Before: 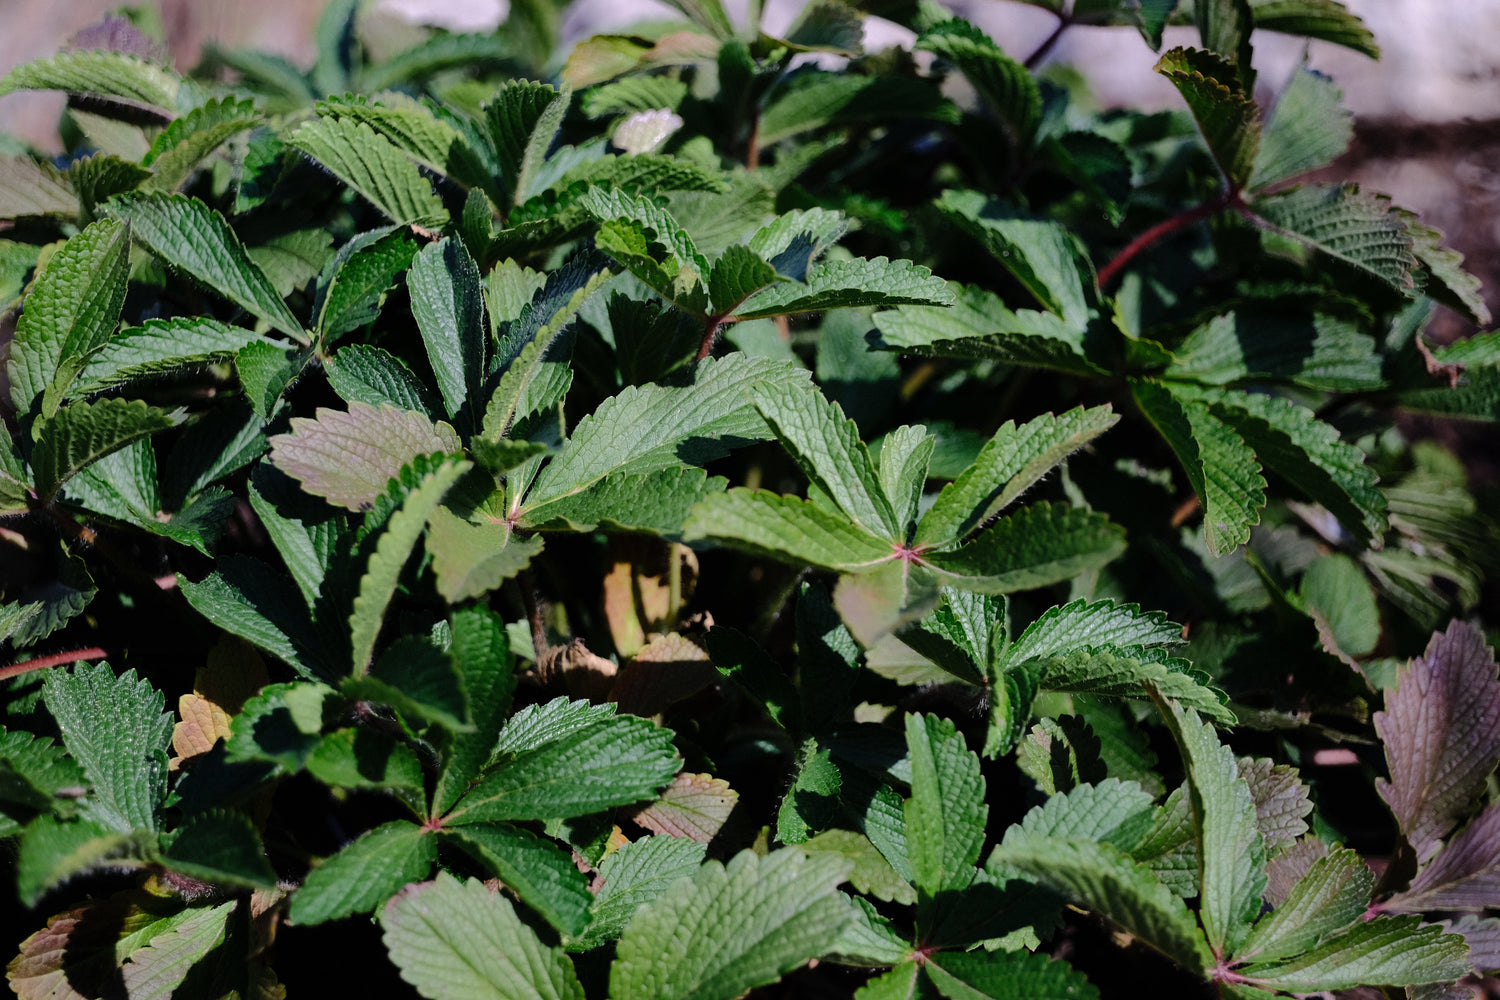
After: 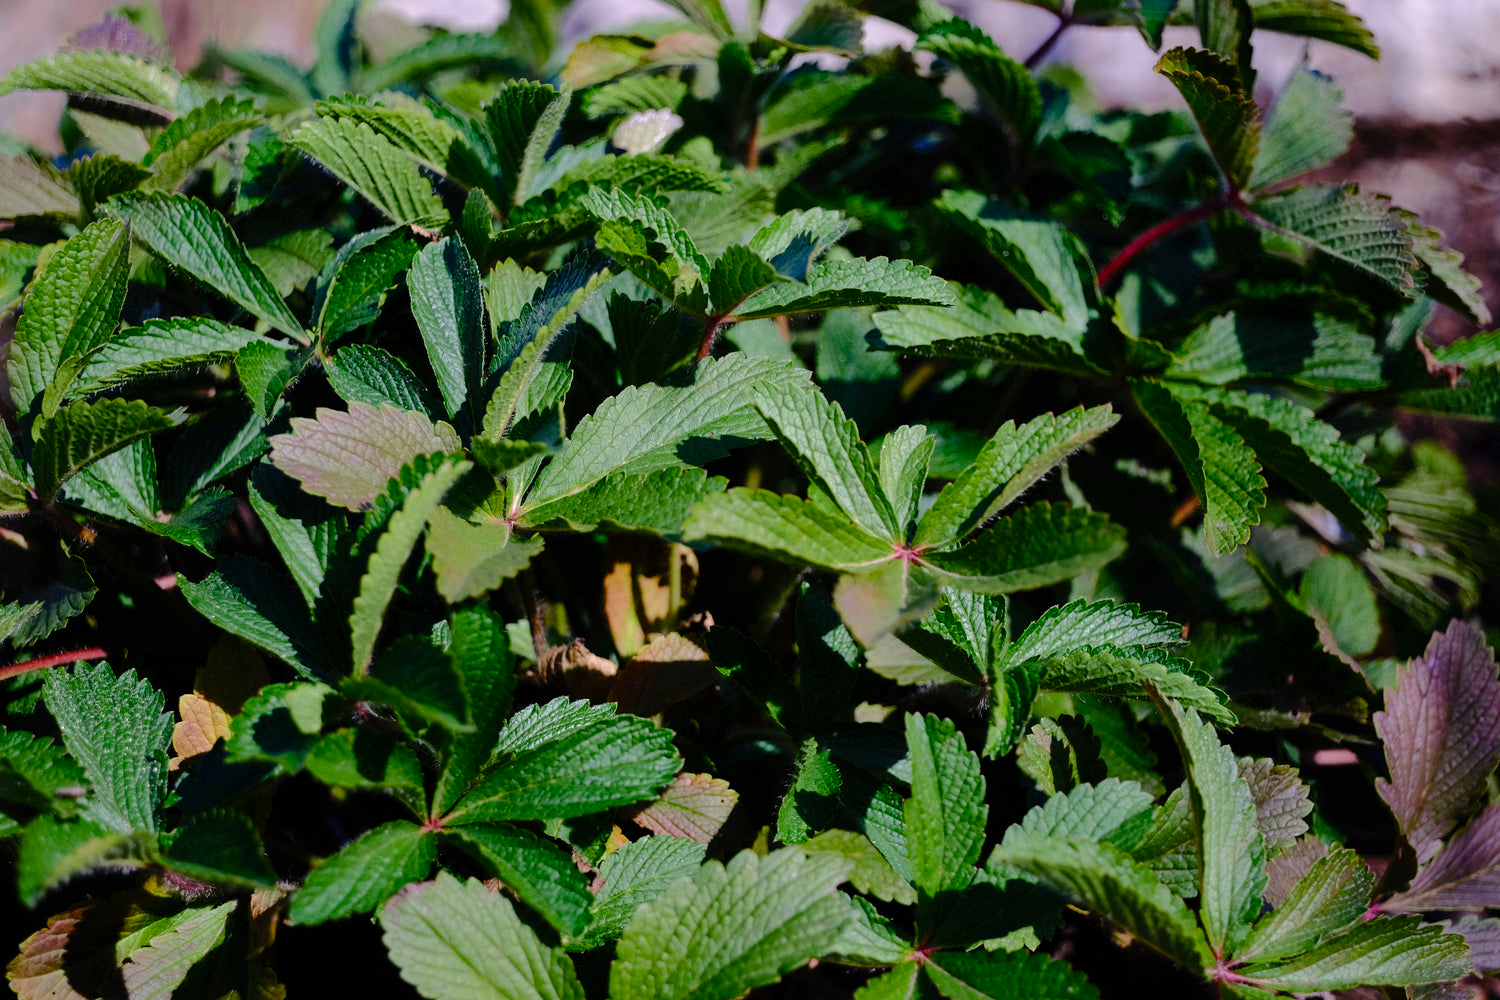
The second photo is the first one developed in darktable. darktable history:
color balance rgb: linear chroma grading › global chroma 15.299%, perceptual saturation grading › global saturation 20%, perceptual saturation grading › highlights -25.581%, perceptual saturation grading › shadows 25.036%
